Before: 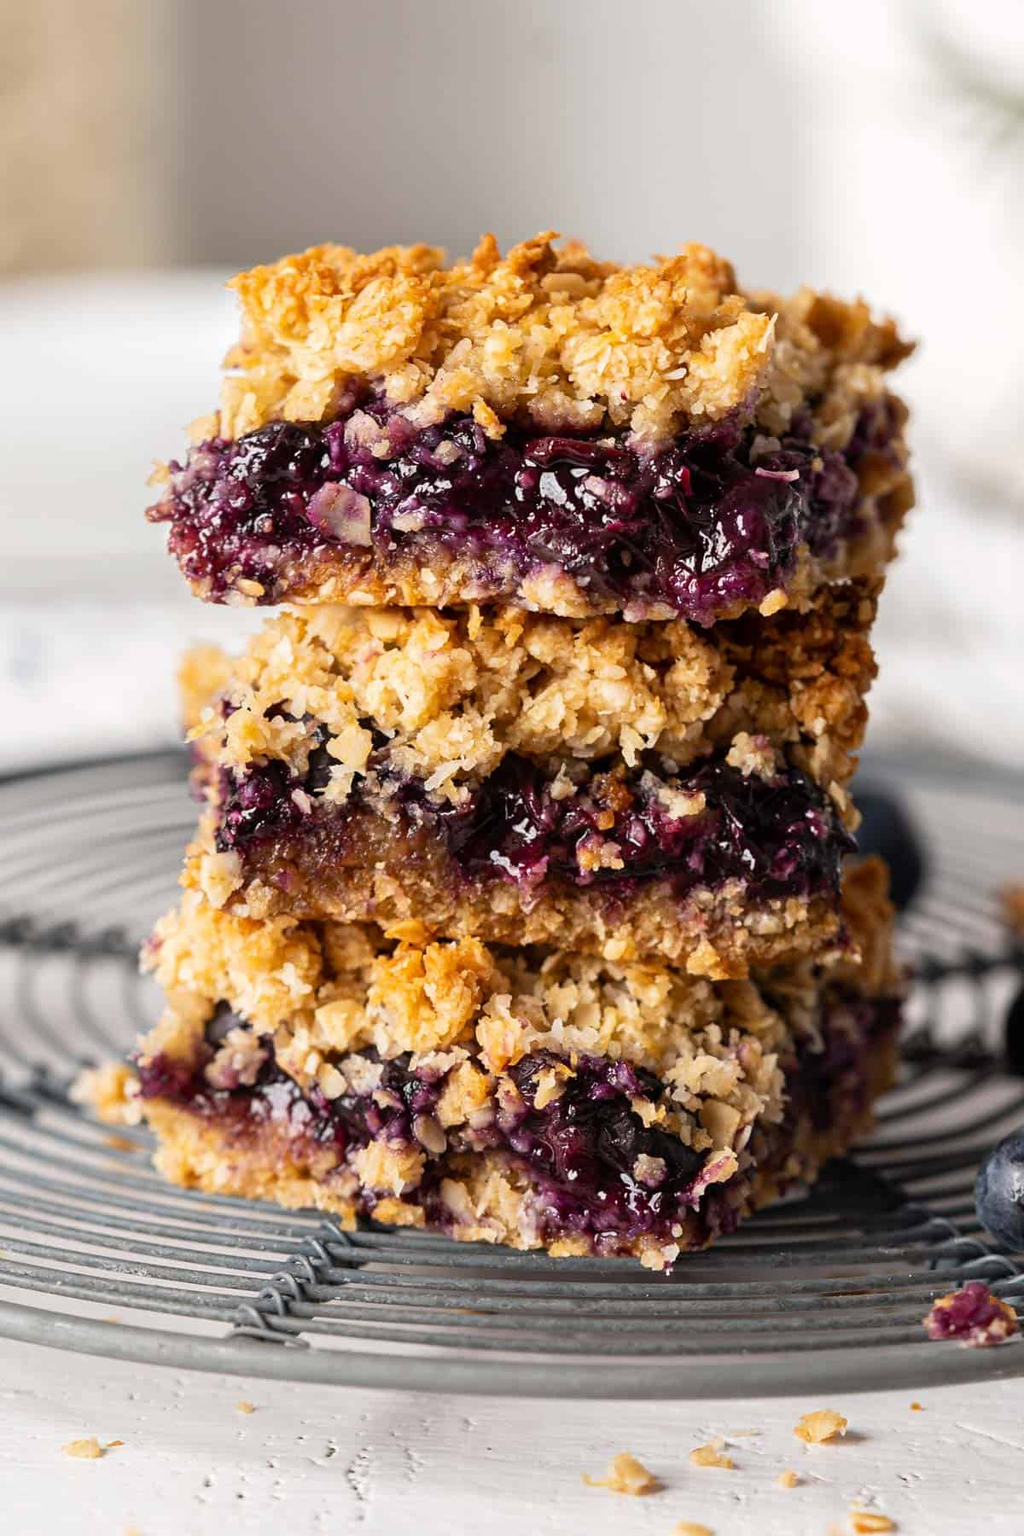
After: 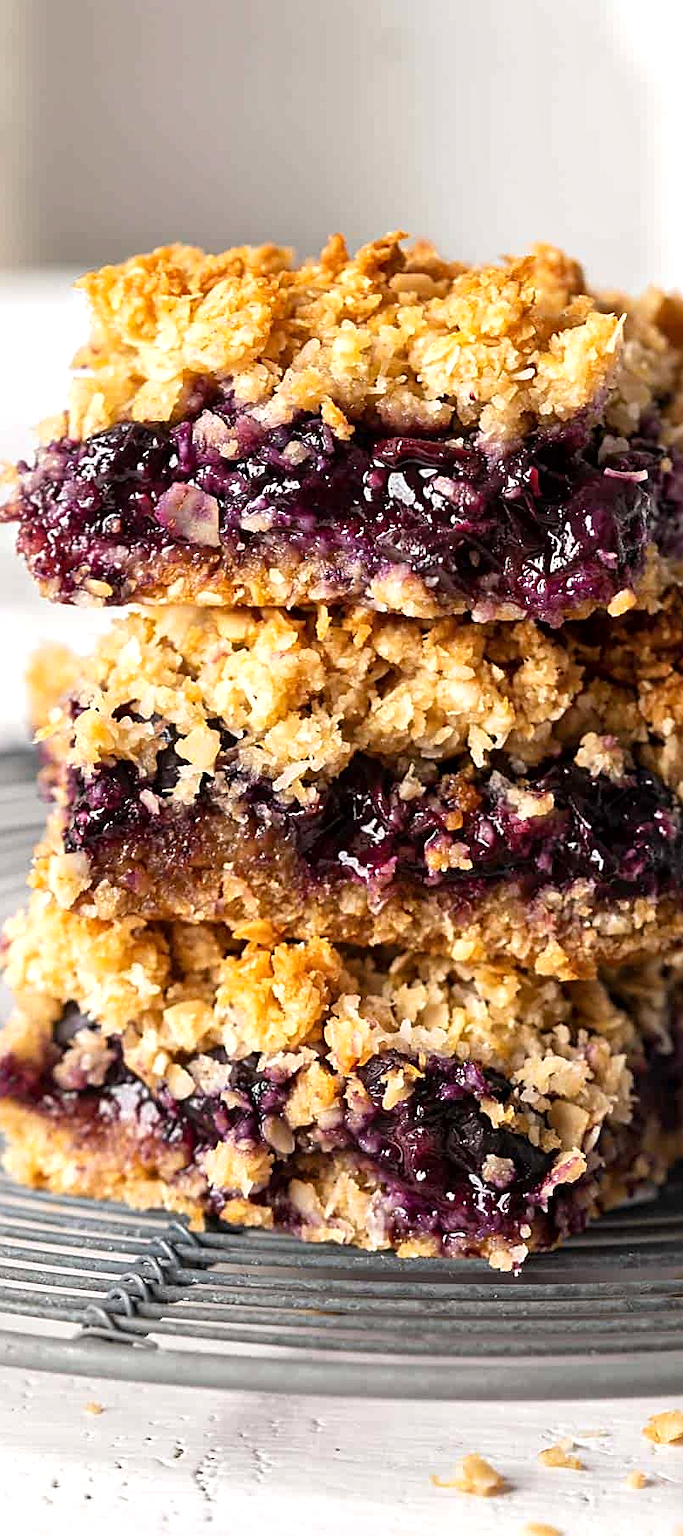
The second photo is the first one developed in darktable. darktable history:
exposure: black level correction 0, exposure 0.3 EV, compensate highlight preservation false
sharpen: on, module defaults
local contrast: mode bilateral grid, contrast 20, coarseness 51, detail 119%, midtone range 0.2
crop and rotate: left 14.916%, right 18.356%
